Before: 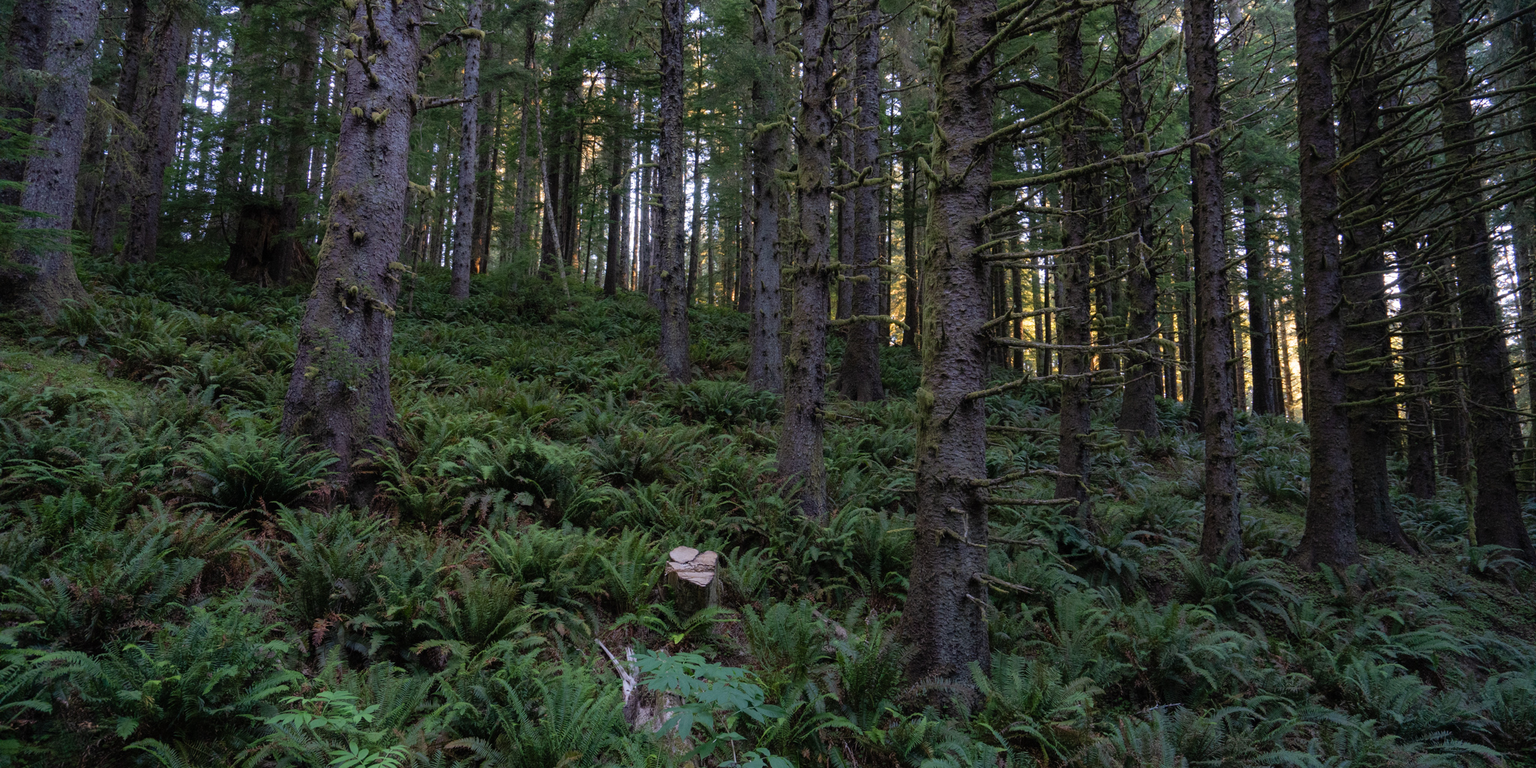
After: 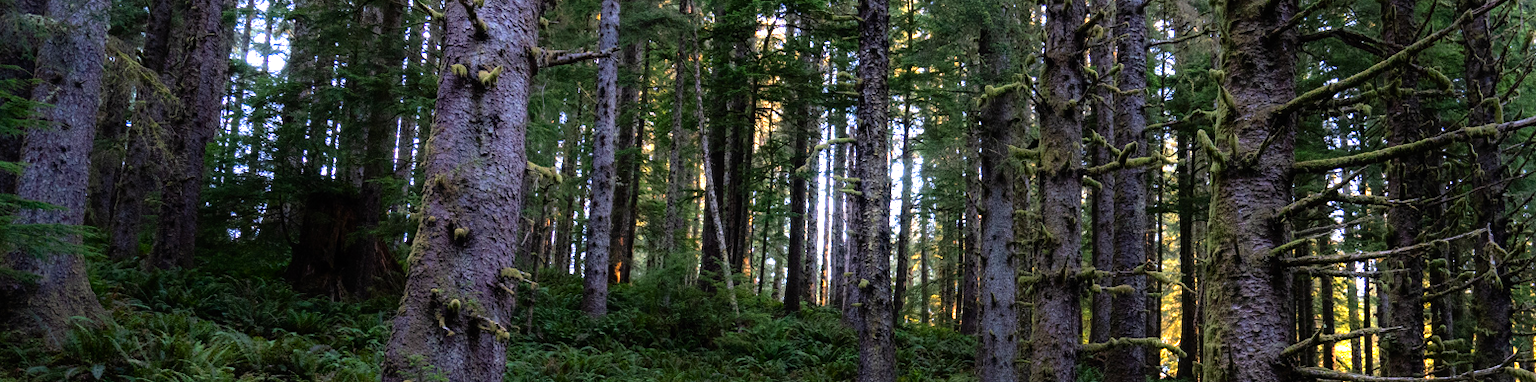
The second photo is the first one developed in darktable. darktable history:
tone equalizer: -8 EV -1.1 EV, -7 EV -1.02 EV, -6 EV -0.877 EV, -5 EV -0.605 EV, -3 EV 0.578 EV, -2 EV 0.868 EV, -1 EV 0.996 EV, +0 EV 1.06 EV
crop: left 0.557%, top 7.627%, right 23.441%, bottom 54.507%
contrast brightness saturation: contrast 0.095, saturation 0.277
